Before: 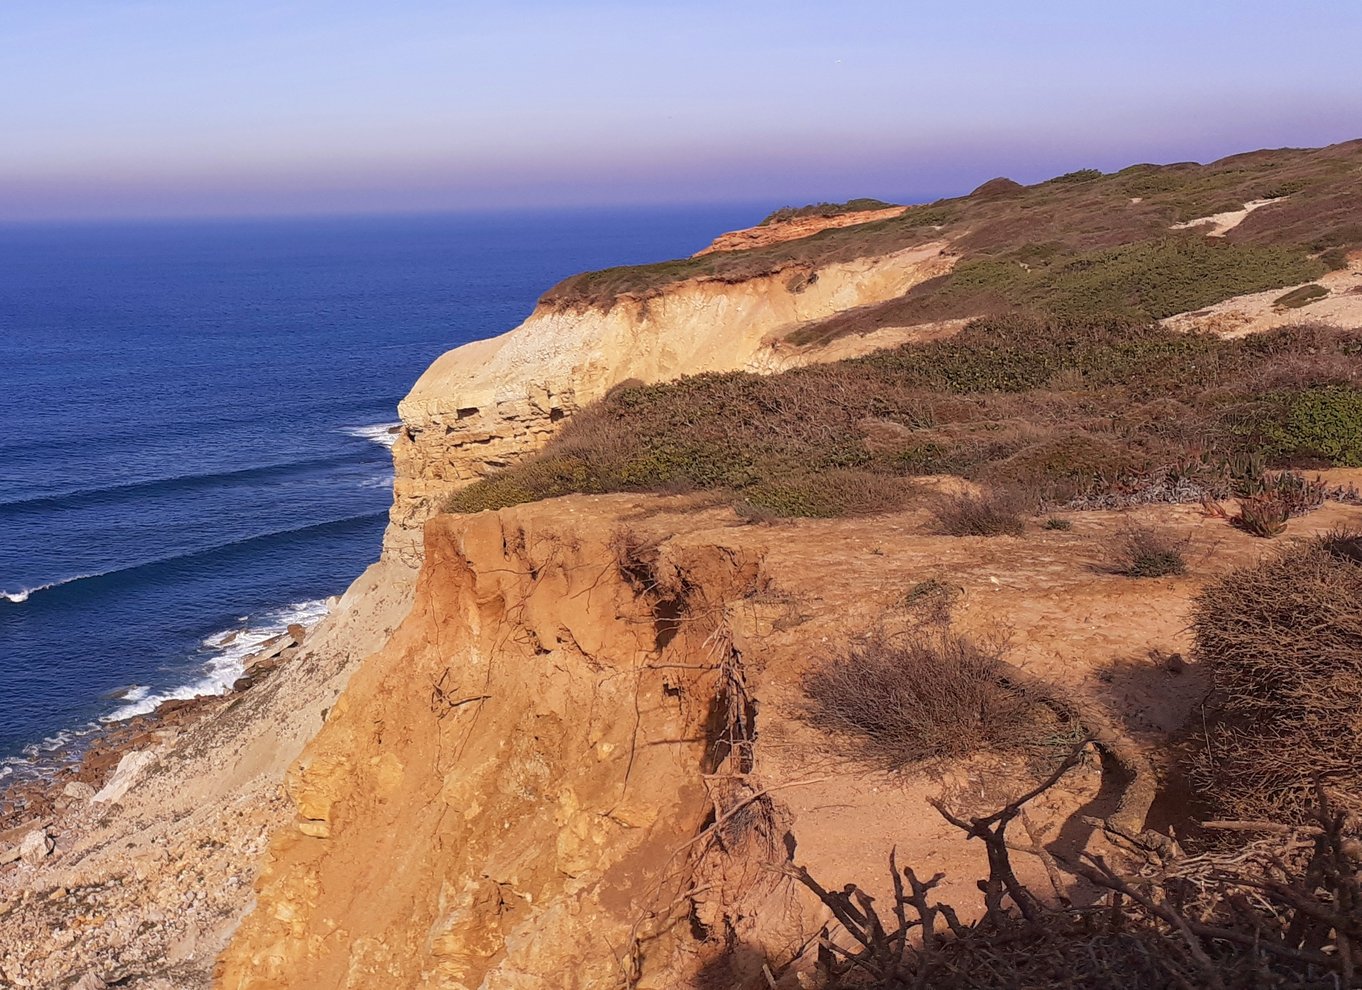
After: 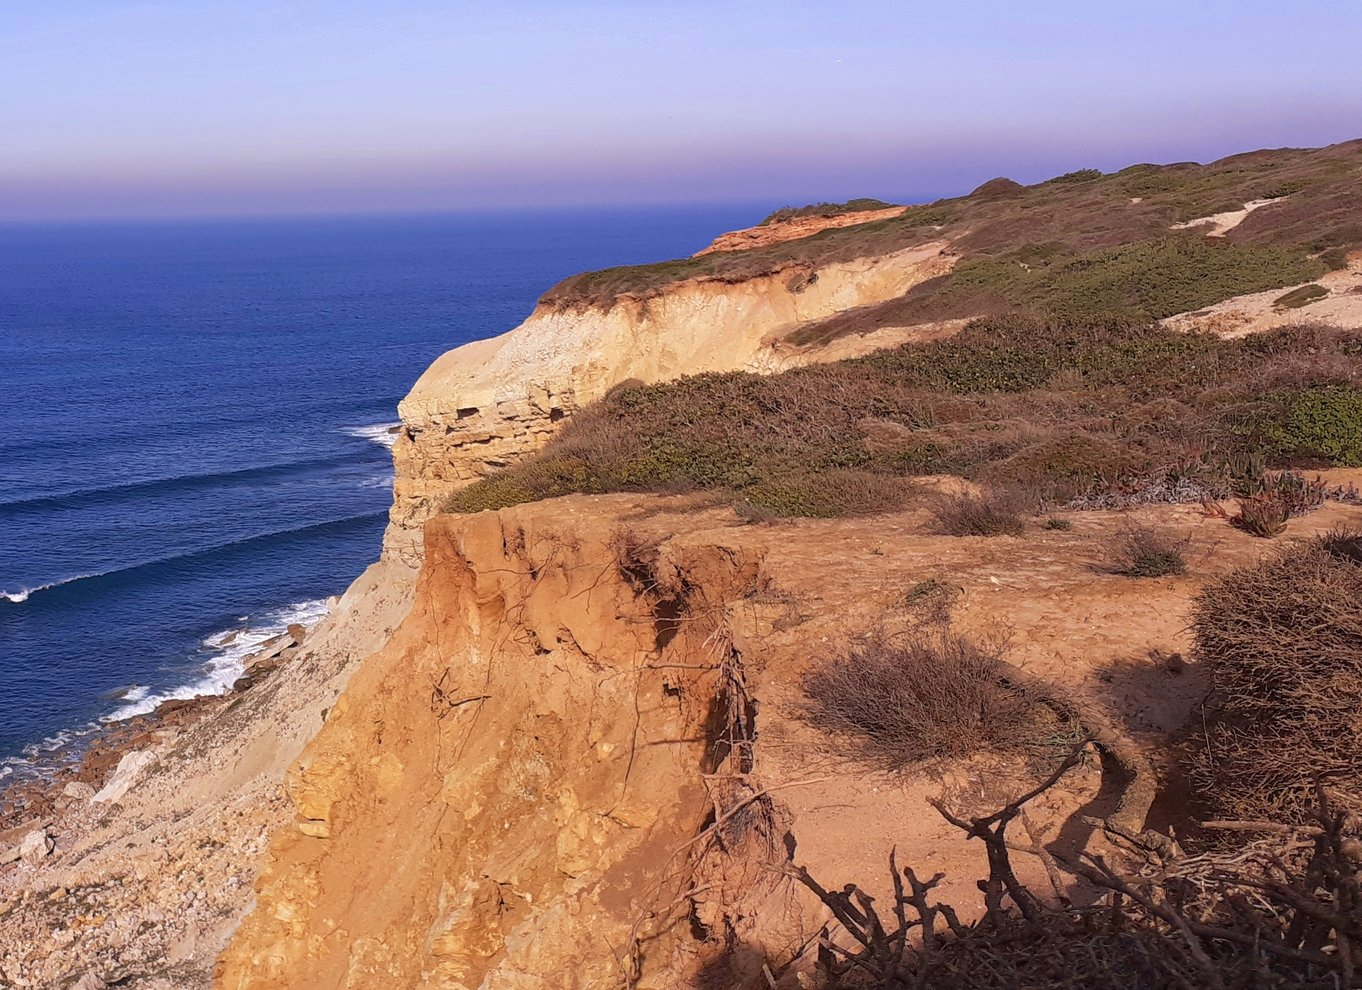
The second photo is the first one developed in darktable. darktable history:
rotate and perspective: automatic cropping off
white balance: red 1.009, blue 1.027
